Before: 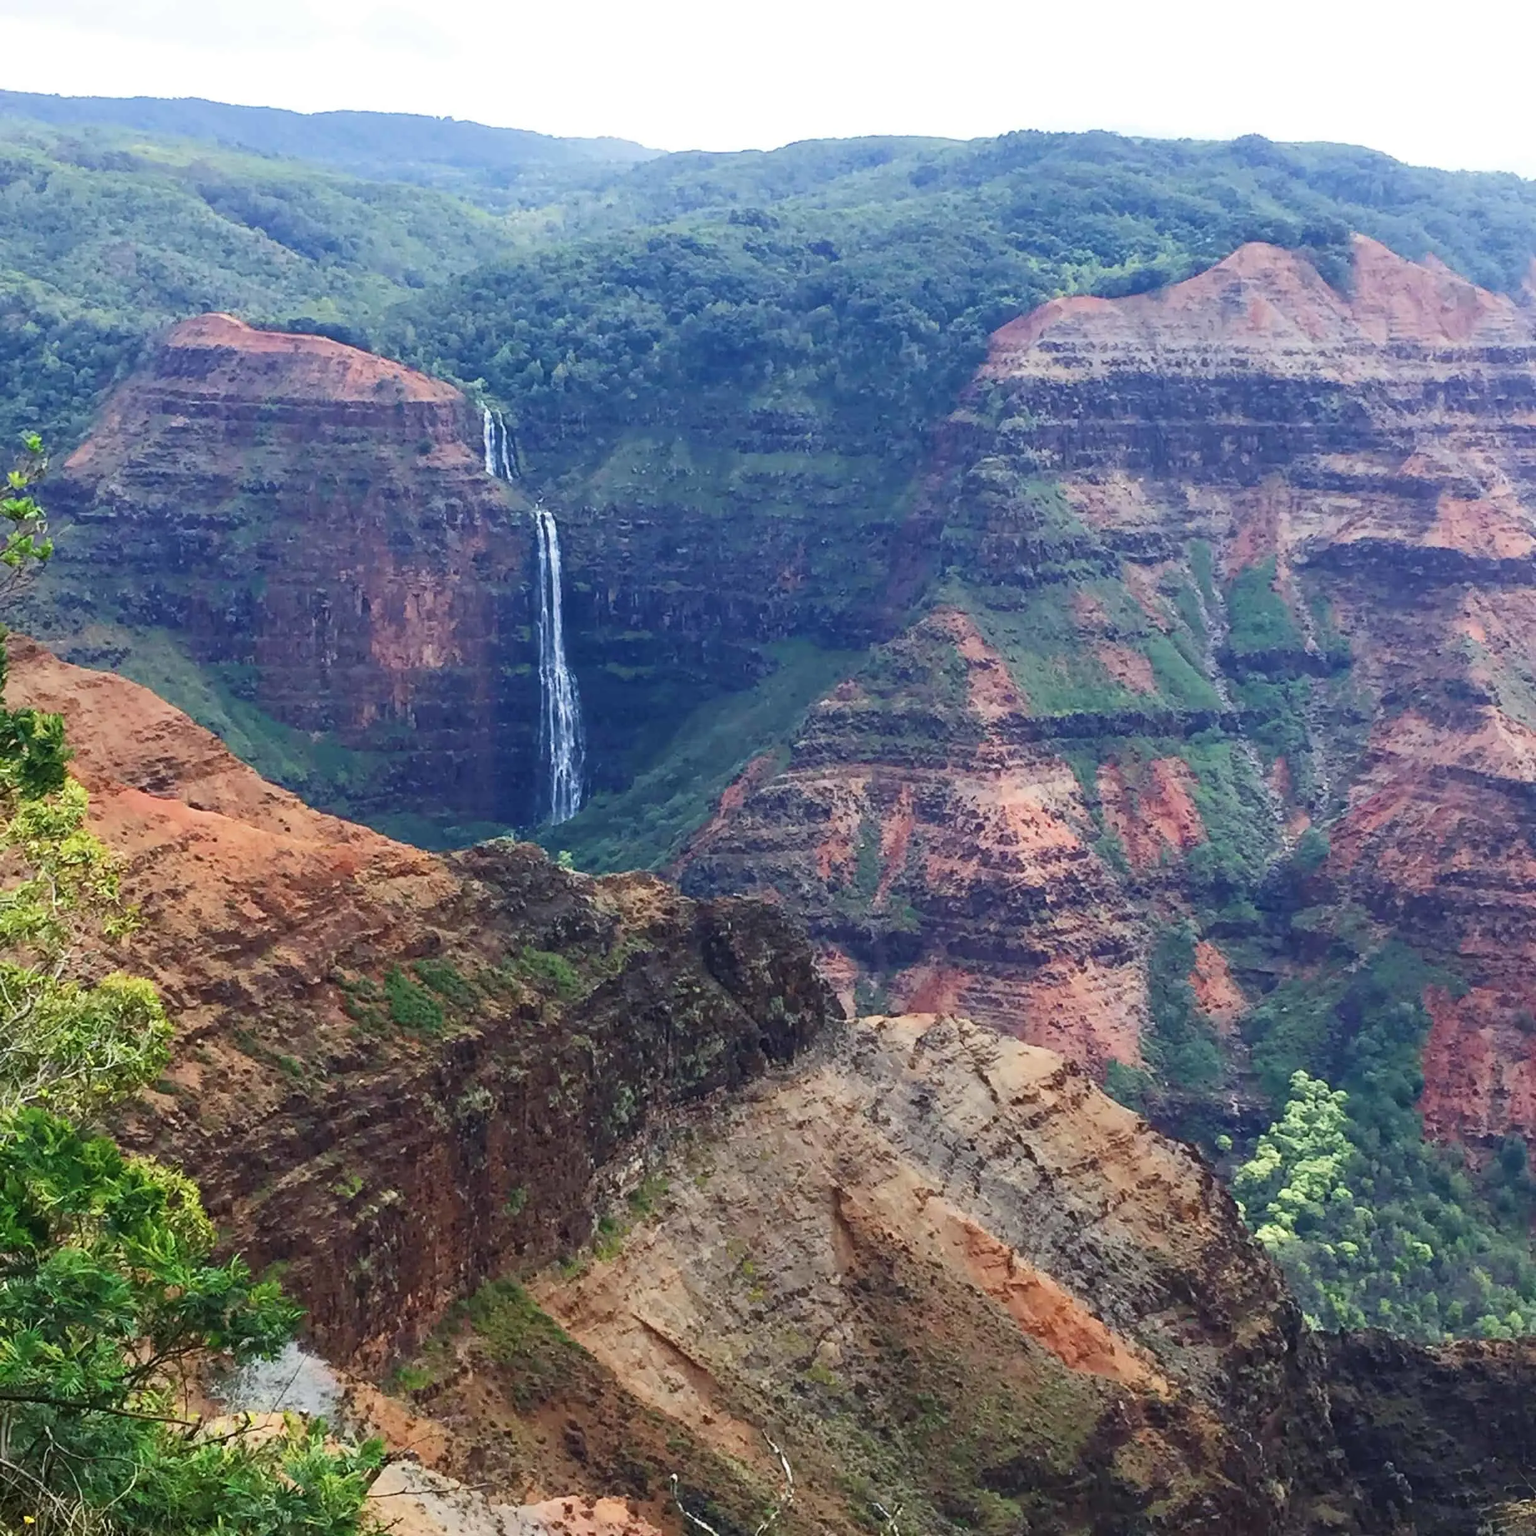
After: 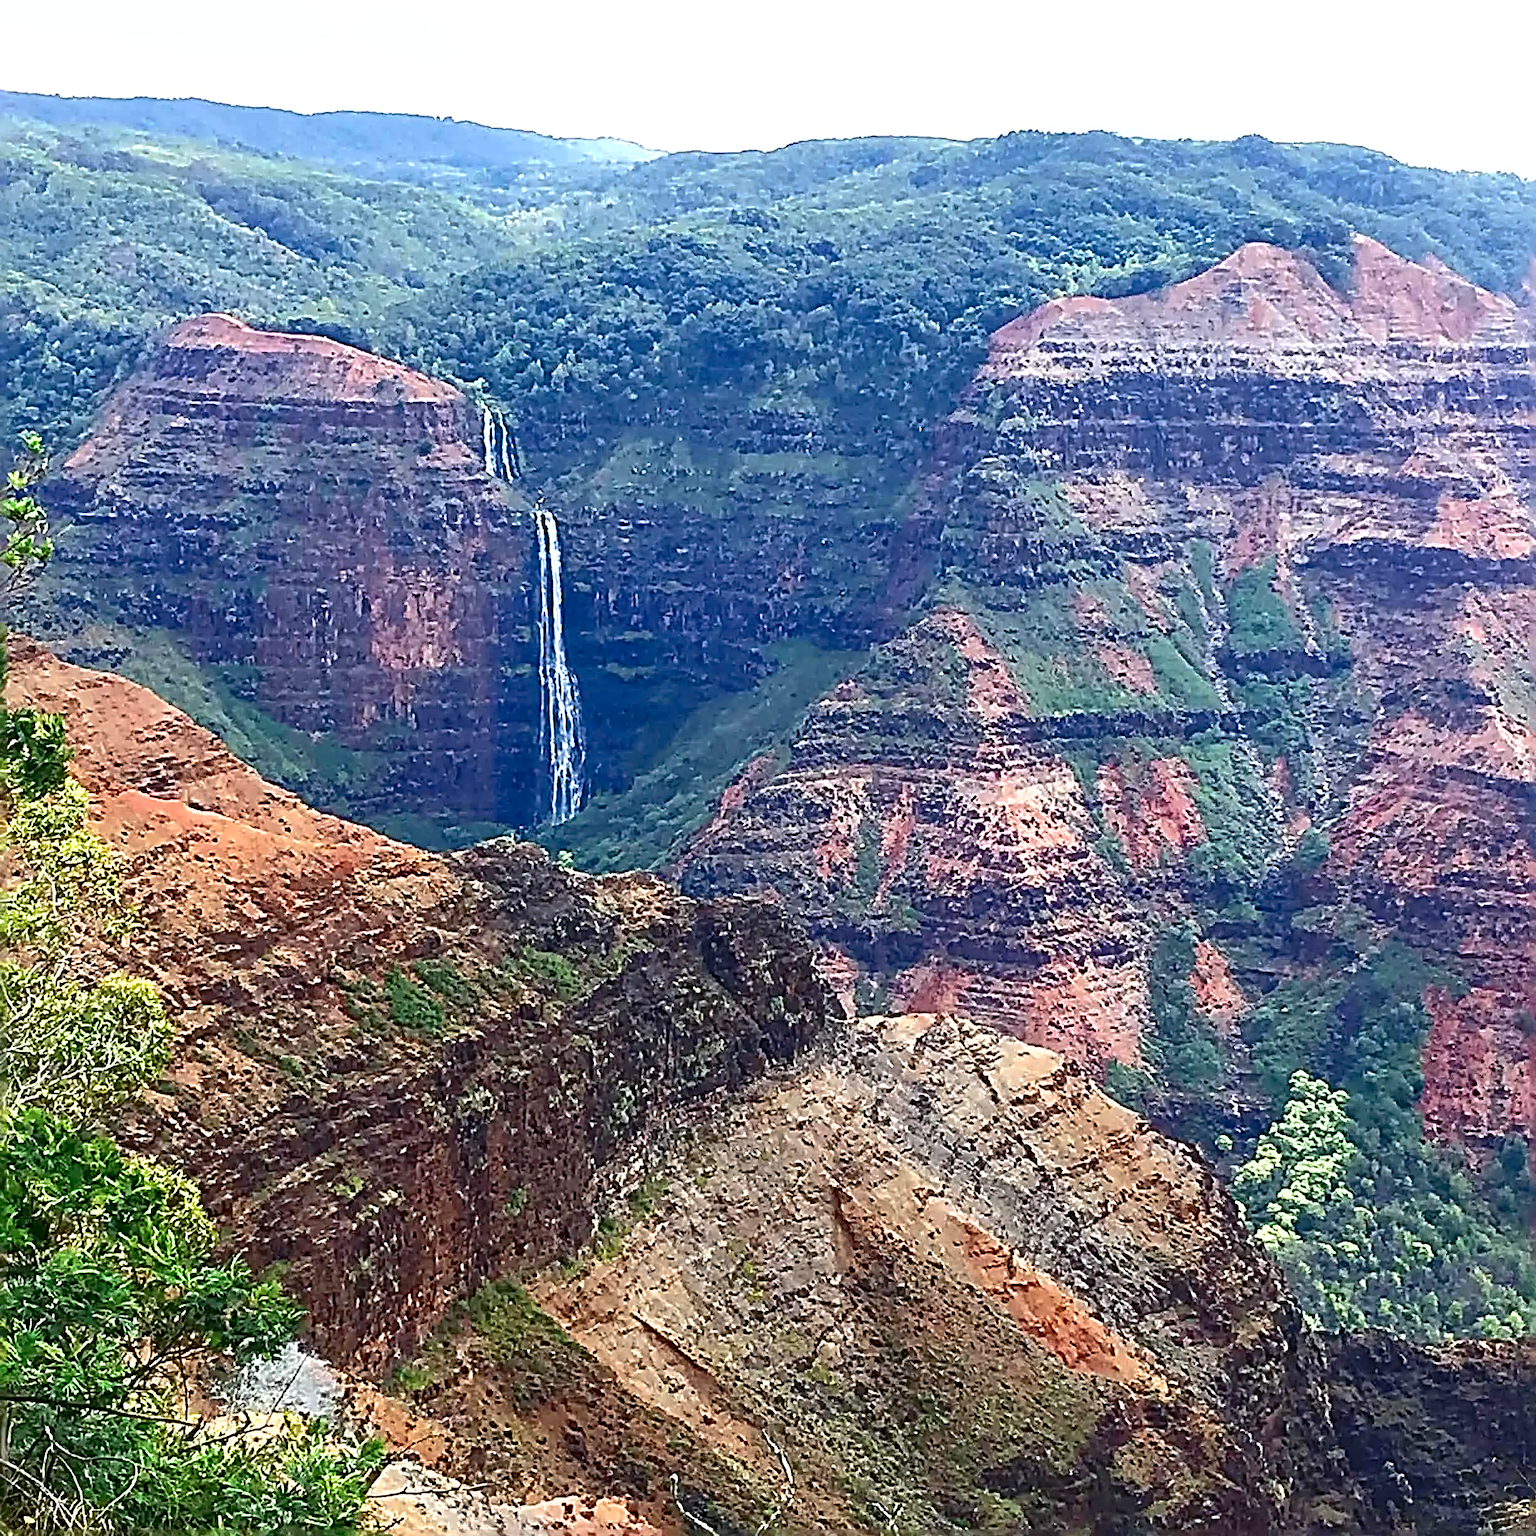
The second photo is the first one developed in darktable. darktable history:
sharpen: radius 4.052, amount 1.997
tone curve: curves: ch0 [(0, 0) (0.003, 0.008) (0.011, 0.011) (0.025, 0.014) (0.044, 0.021) (0.069, 0.029) (0.1, 0.042) (0.136, 0.06) (0.177, 0.09) (0.224, 0.126) (0.277, 0.177) (0.335, 0.243) (0.399, 0.31) (0.468, 0.388) (0.543, 0.484) (0.623, 0.585) (0.709, 0.683) (0.801, 0.775) (0.898, 0.873) (1, 1)], color space Lab, independent channels, preserve colors none
exposure: exposure 0.6 EV, compensate highlight preservation false
shadows and highlights: on, module defaults
